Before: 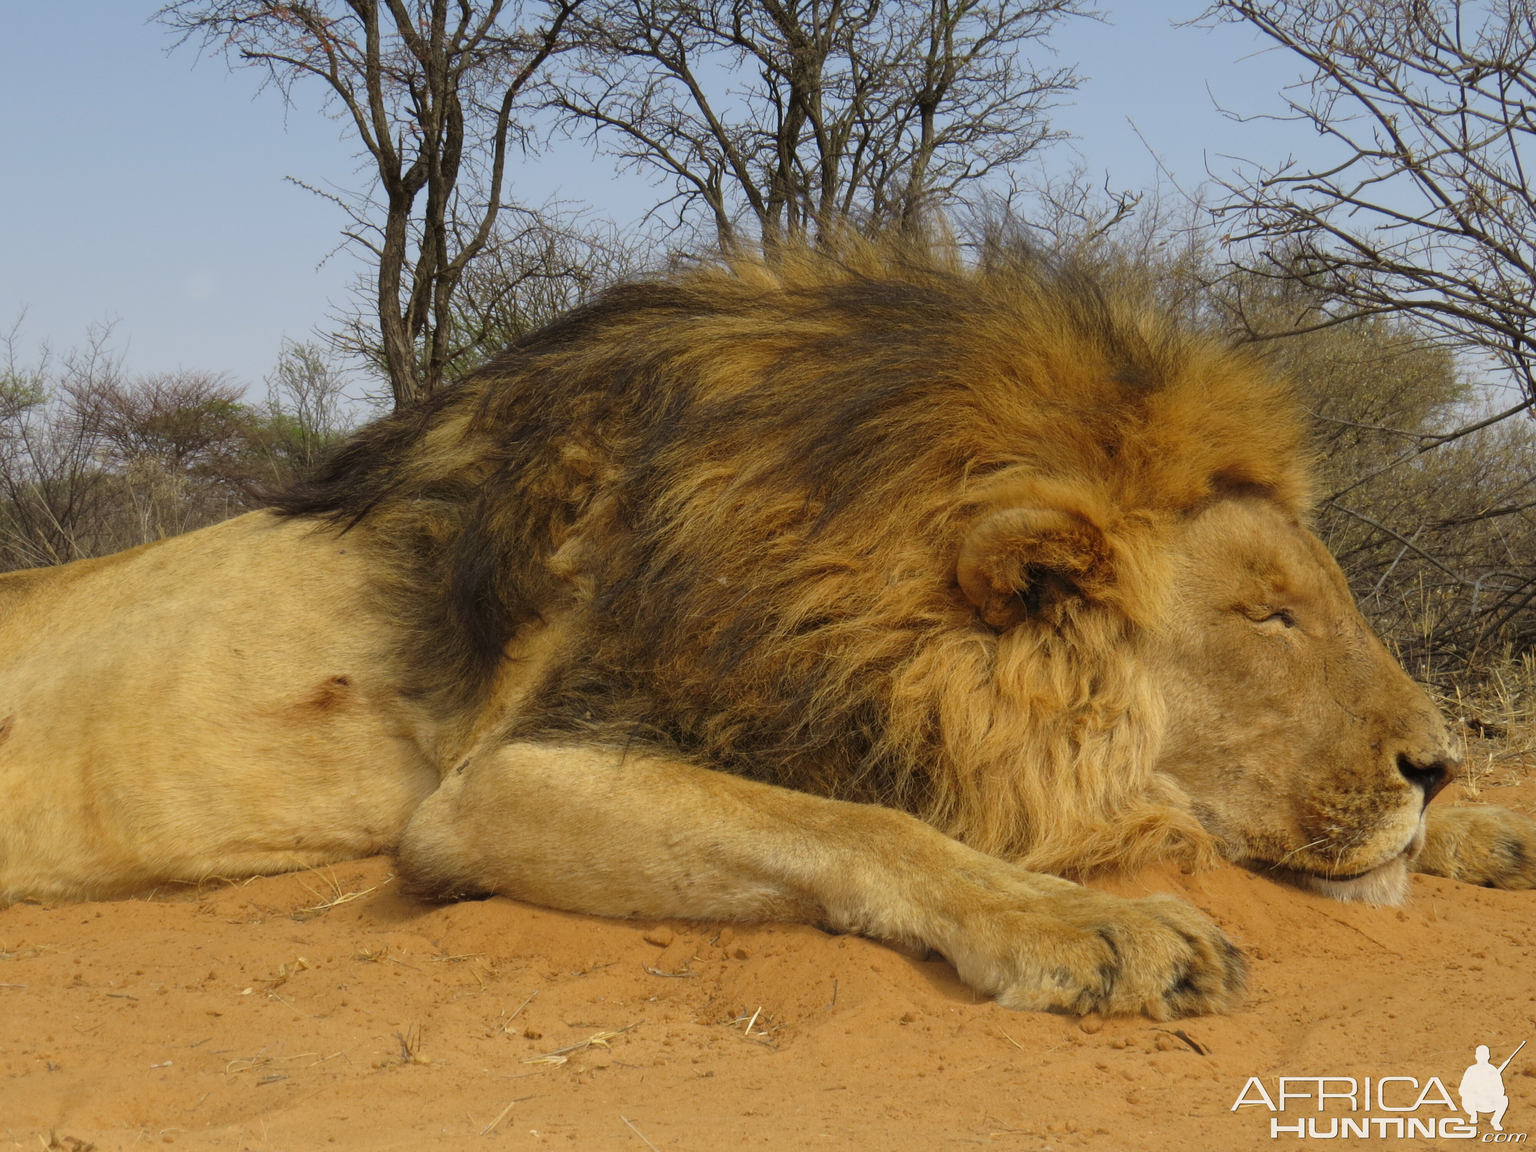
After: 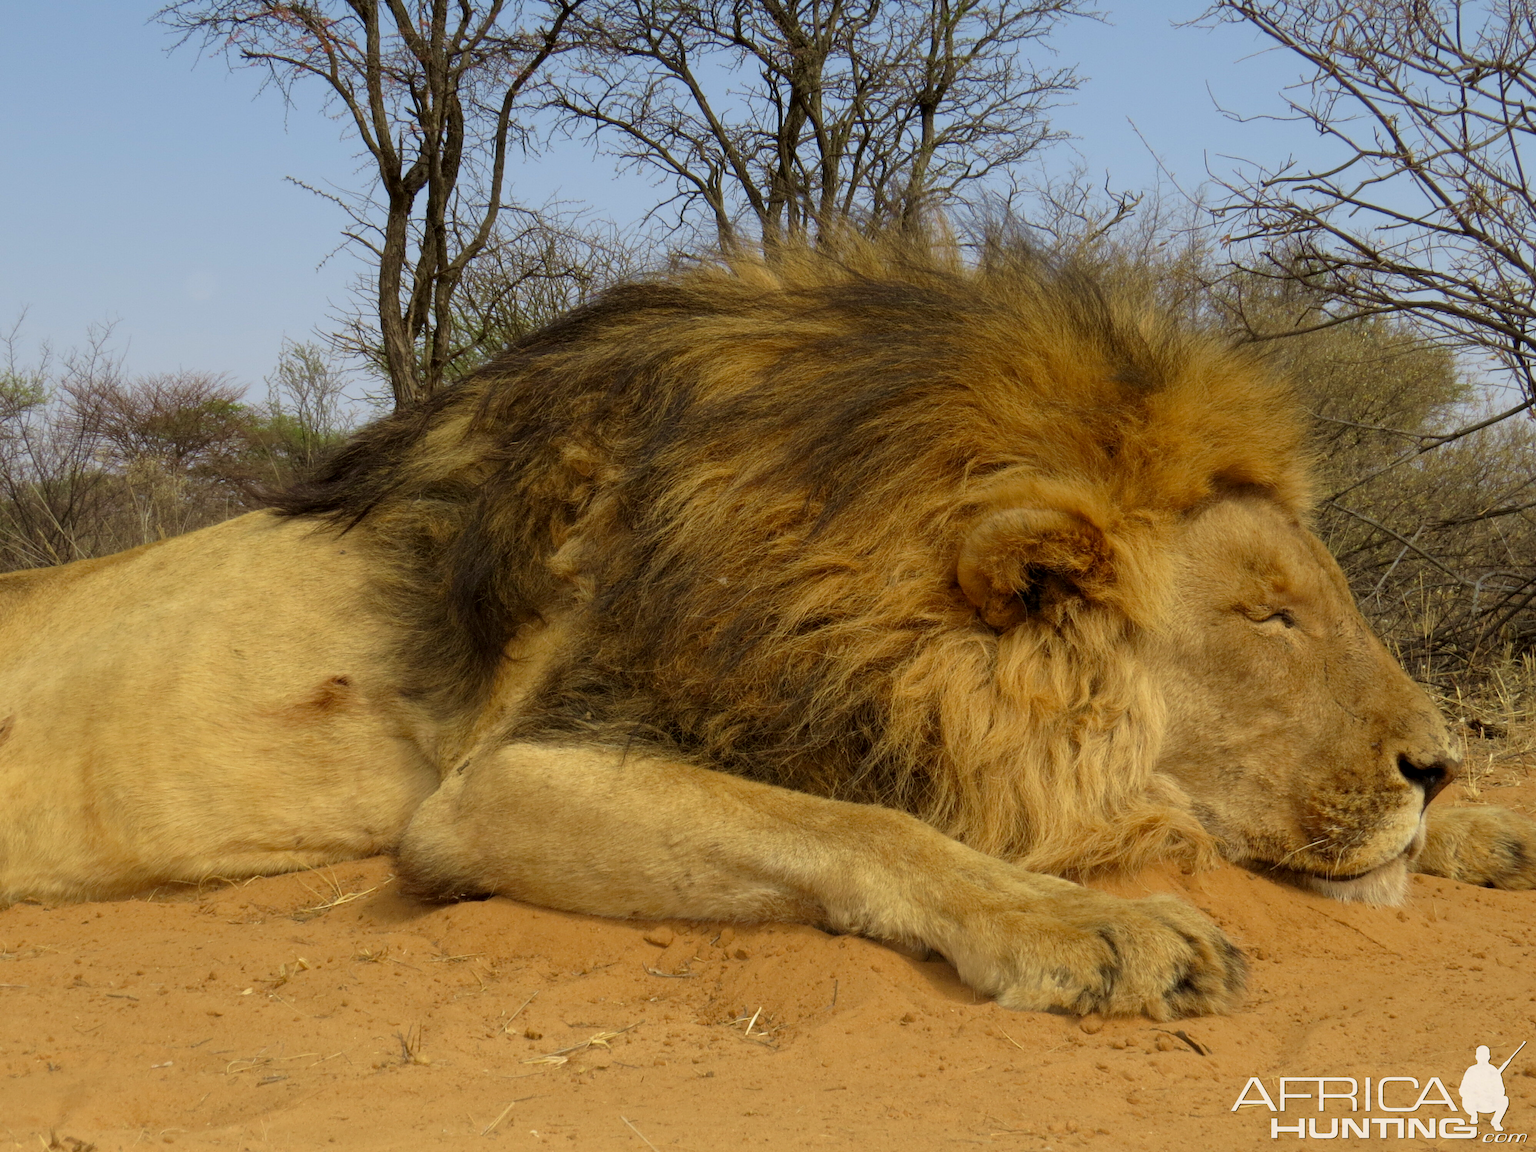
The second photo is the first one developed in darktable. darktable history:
exposure: black level correction 0.007, compensate exposure bias true, compensate highlight preservation false
velvia: strength 26.32%
